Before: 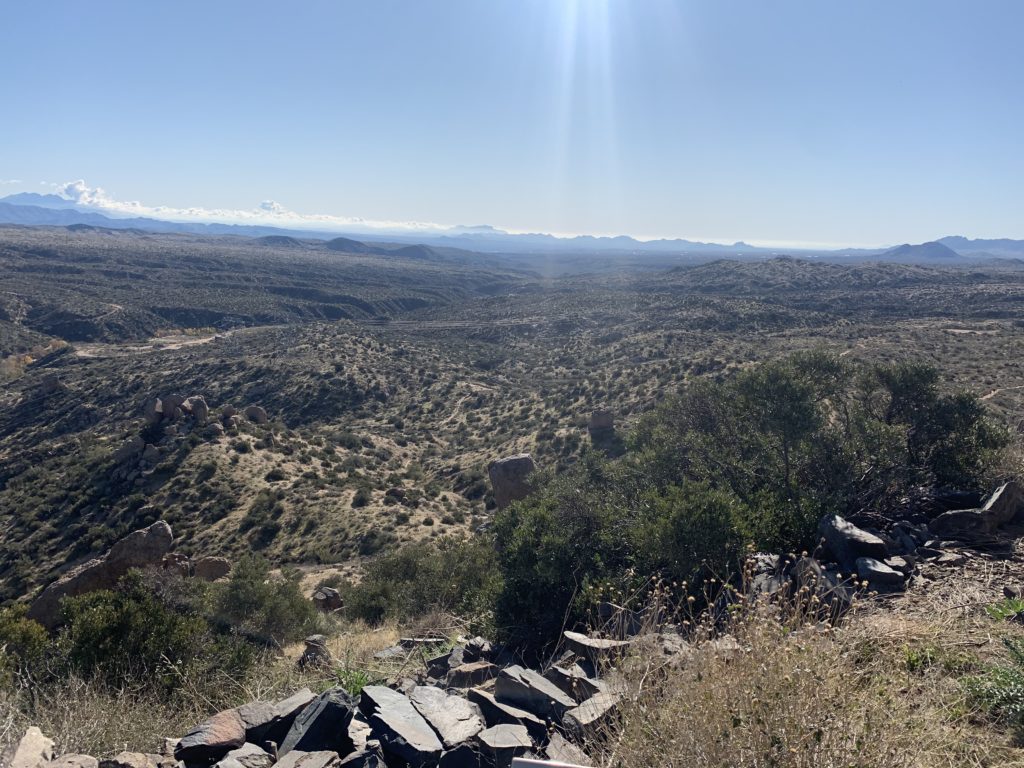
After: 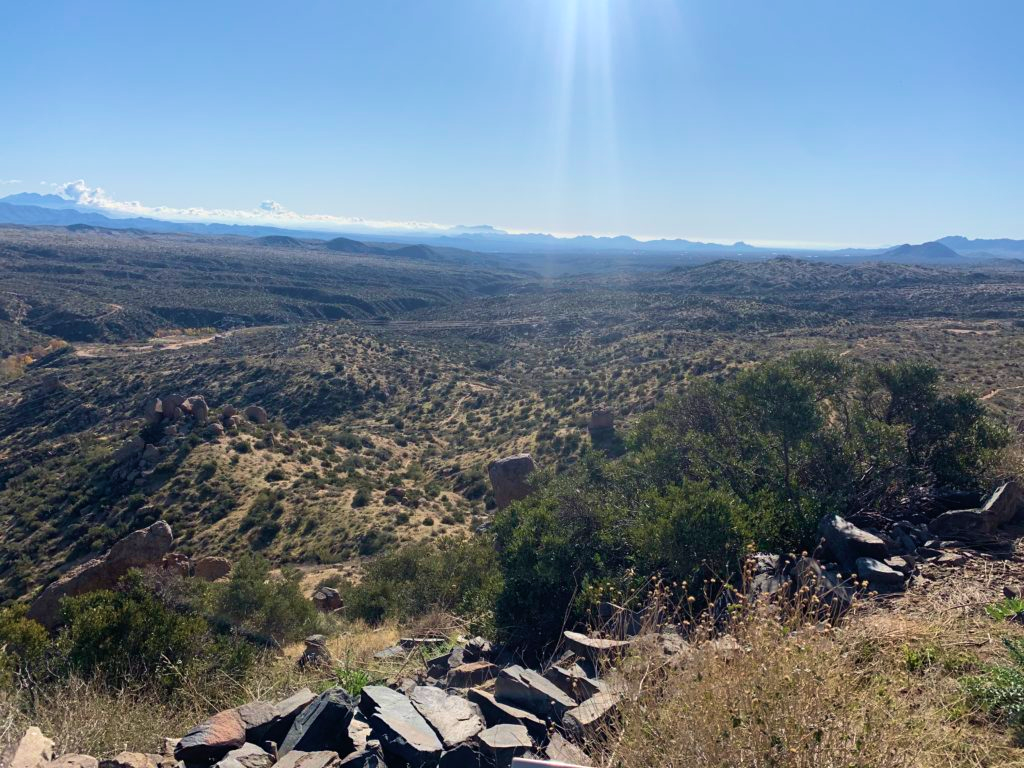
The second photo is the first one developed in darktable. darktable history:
velvia: strength 36.98%
